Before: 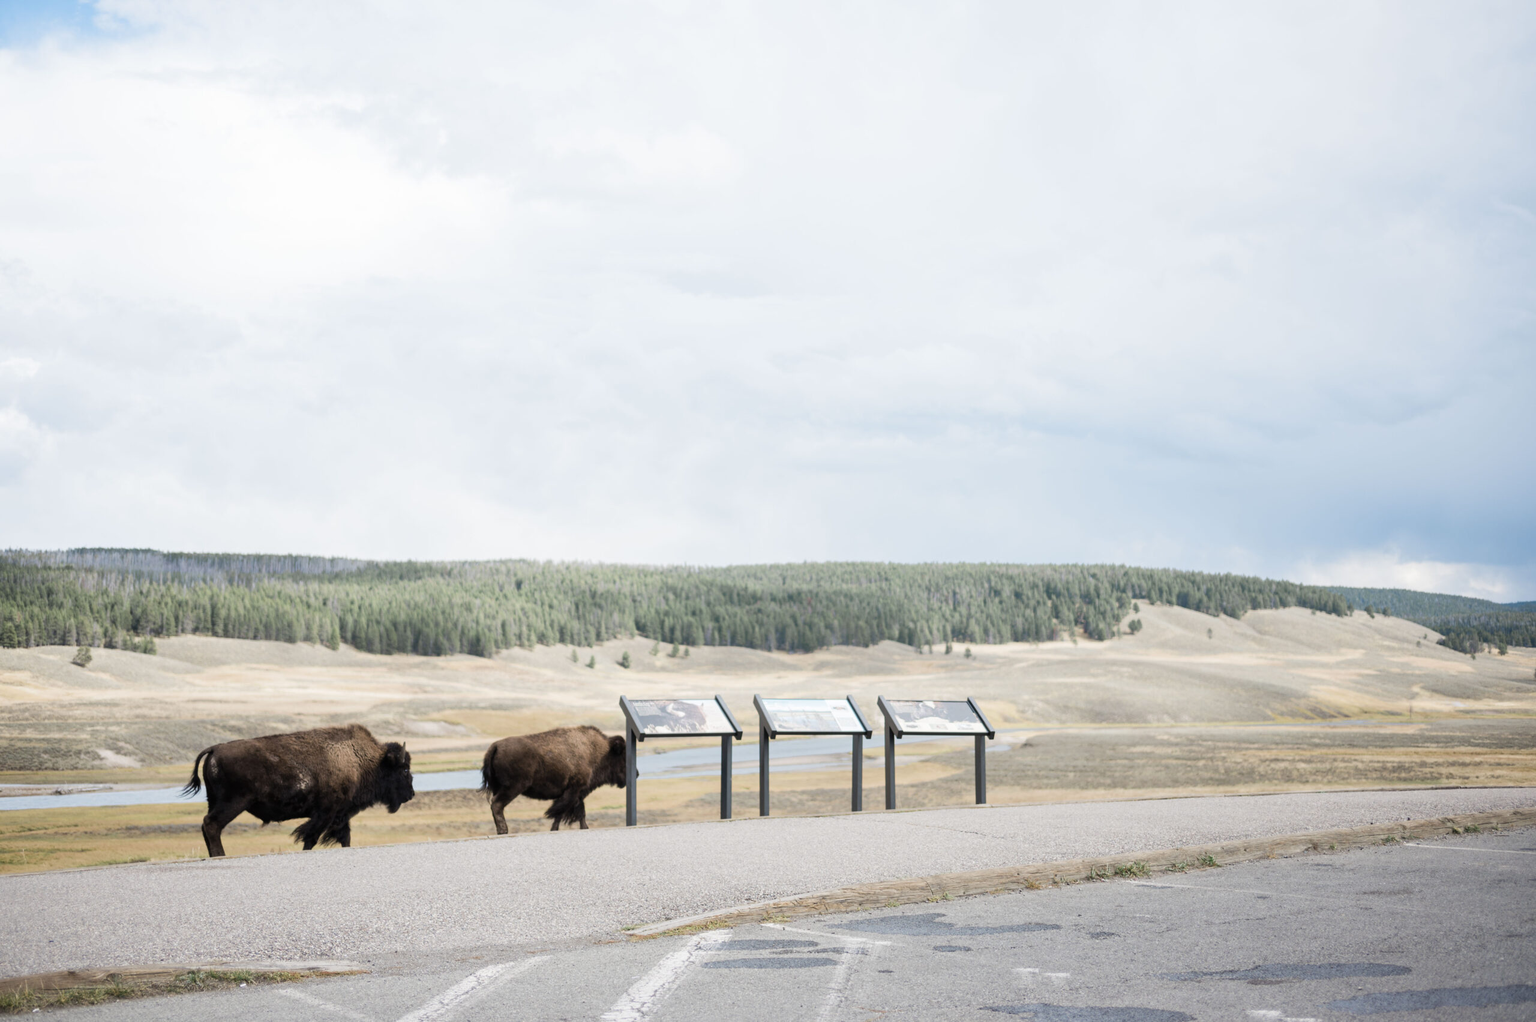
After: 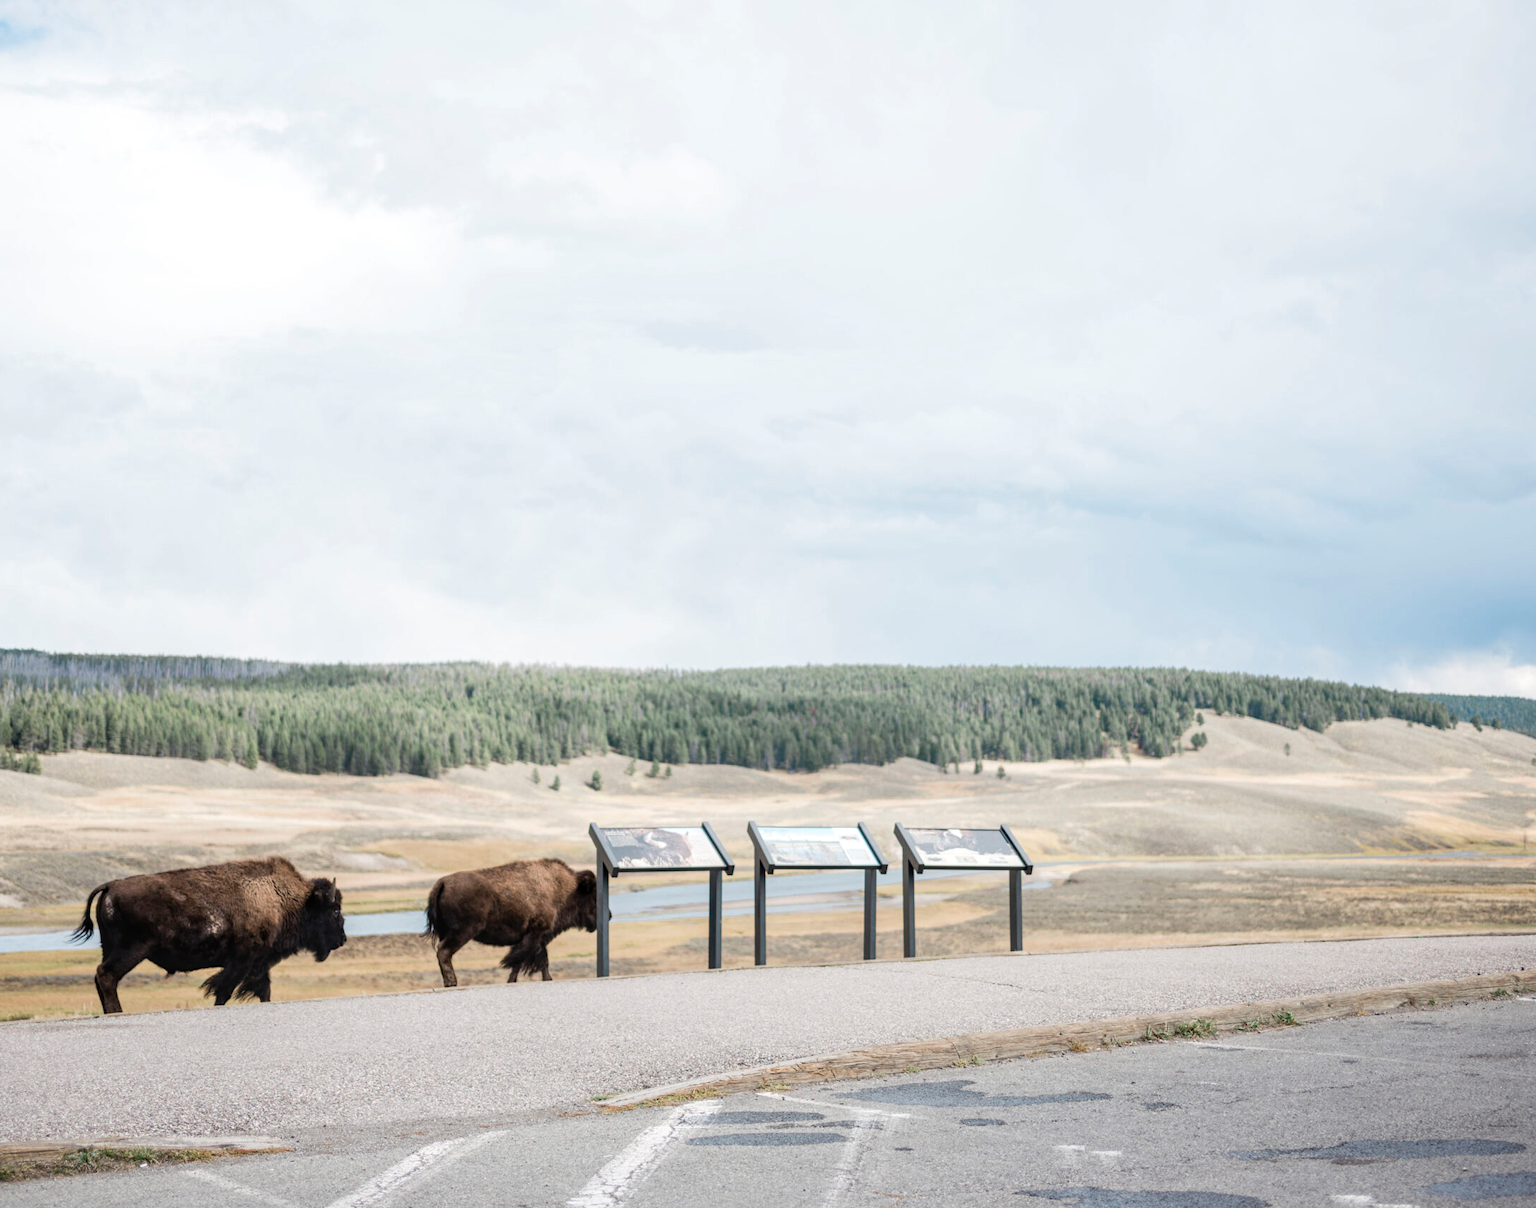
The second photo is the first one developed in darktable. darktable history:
crop: left 7.957%, right 7.5%
local contrast: on, module defaults
